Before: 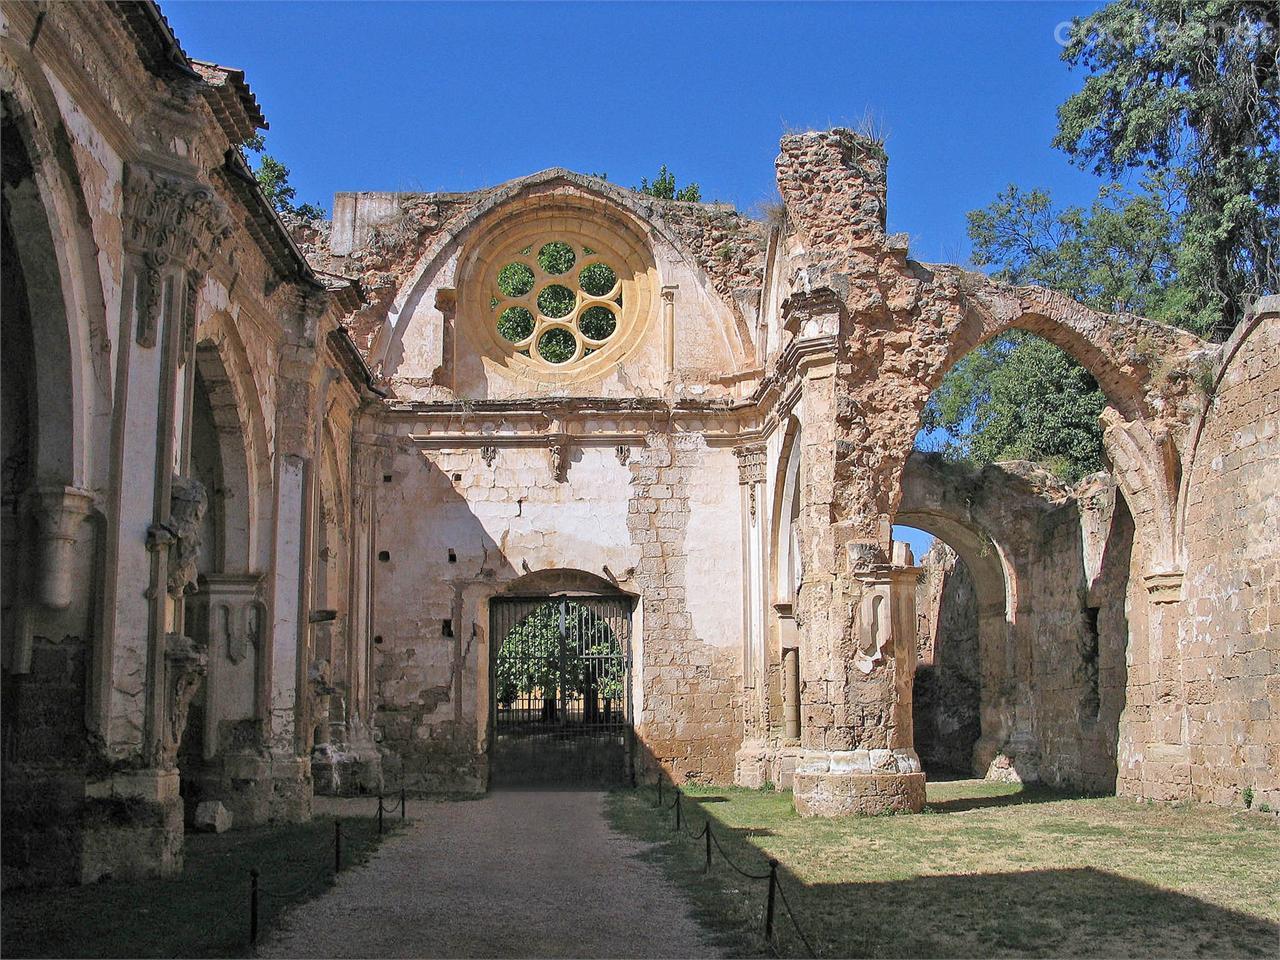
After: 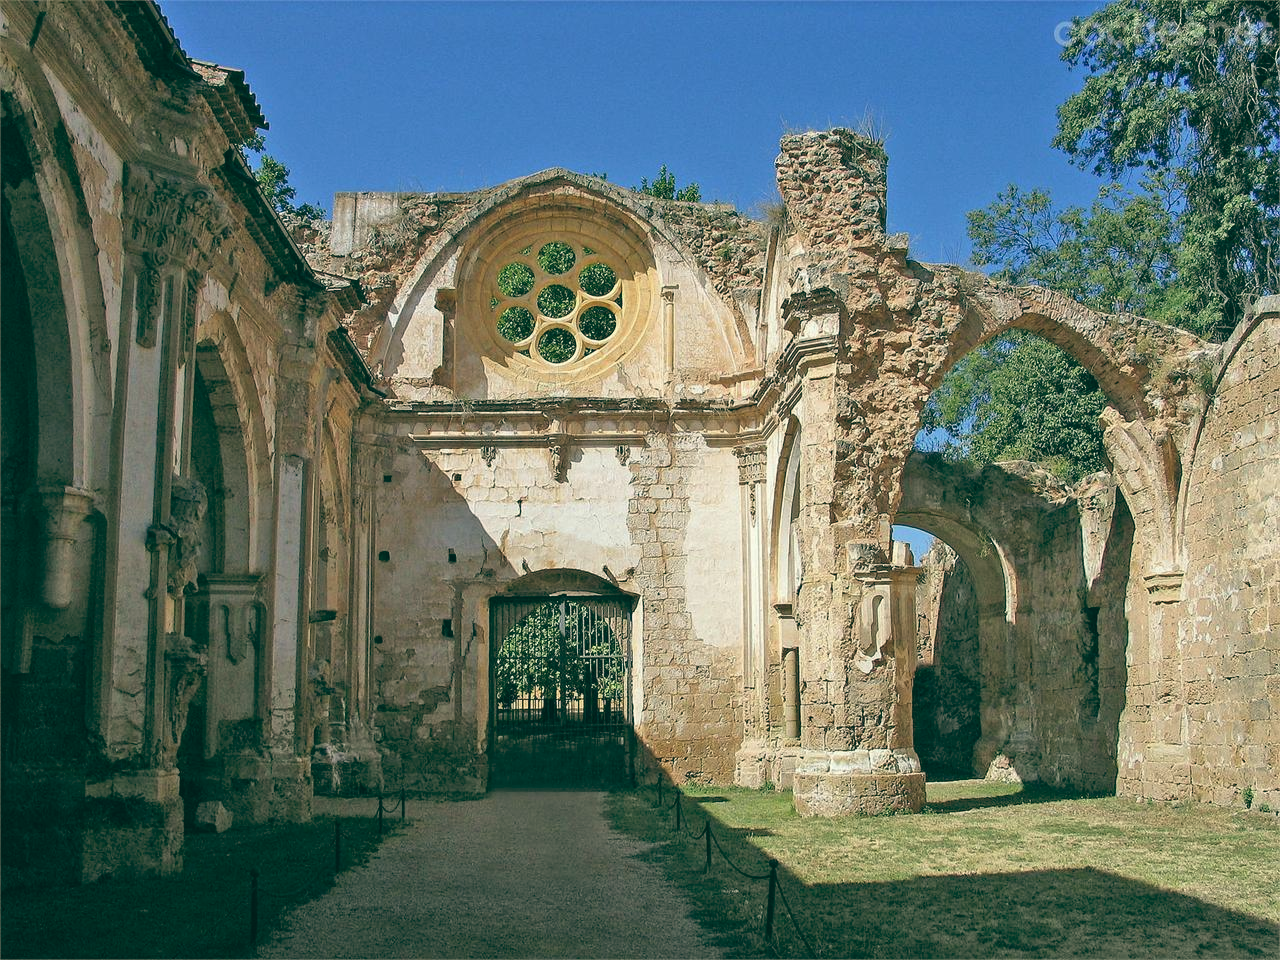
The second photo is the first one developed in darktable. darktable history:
shadows and highlights: shadows -12.5, white point adjustment 4, highlights 28.33
color balance: lift [1.005, 0.99, 1.007, 1.01], gamma [1, 1.034, 1.032, 0.966], gain [0.873, 1.055, 1.067, 0.933]
